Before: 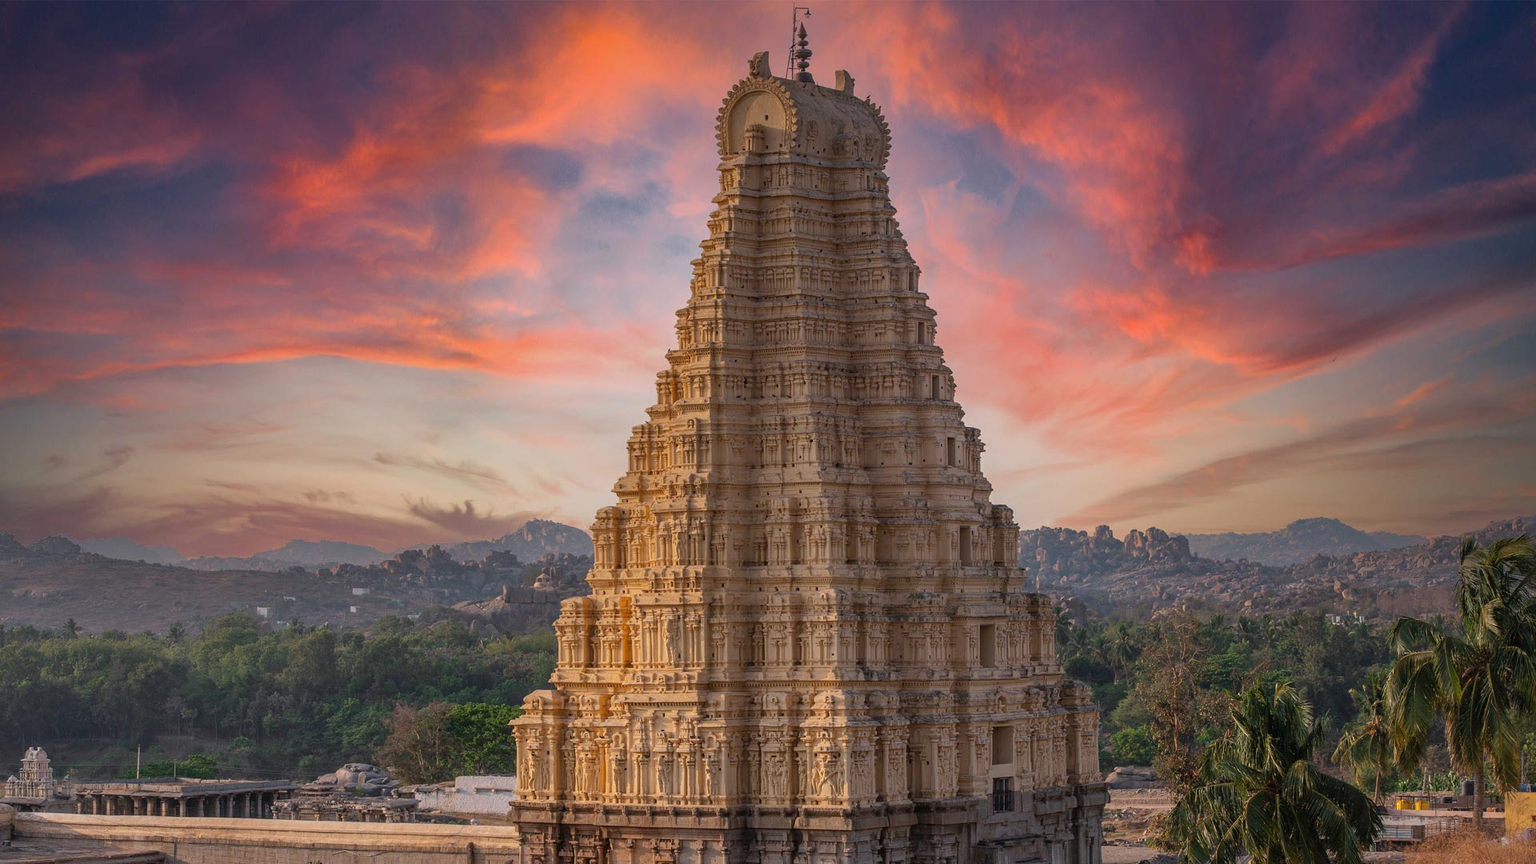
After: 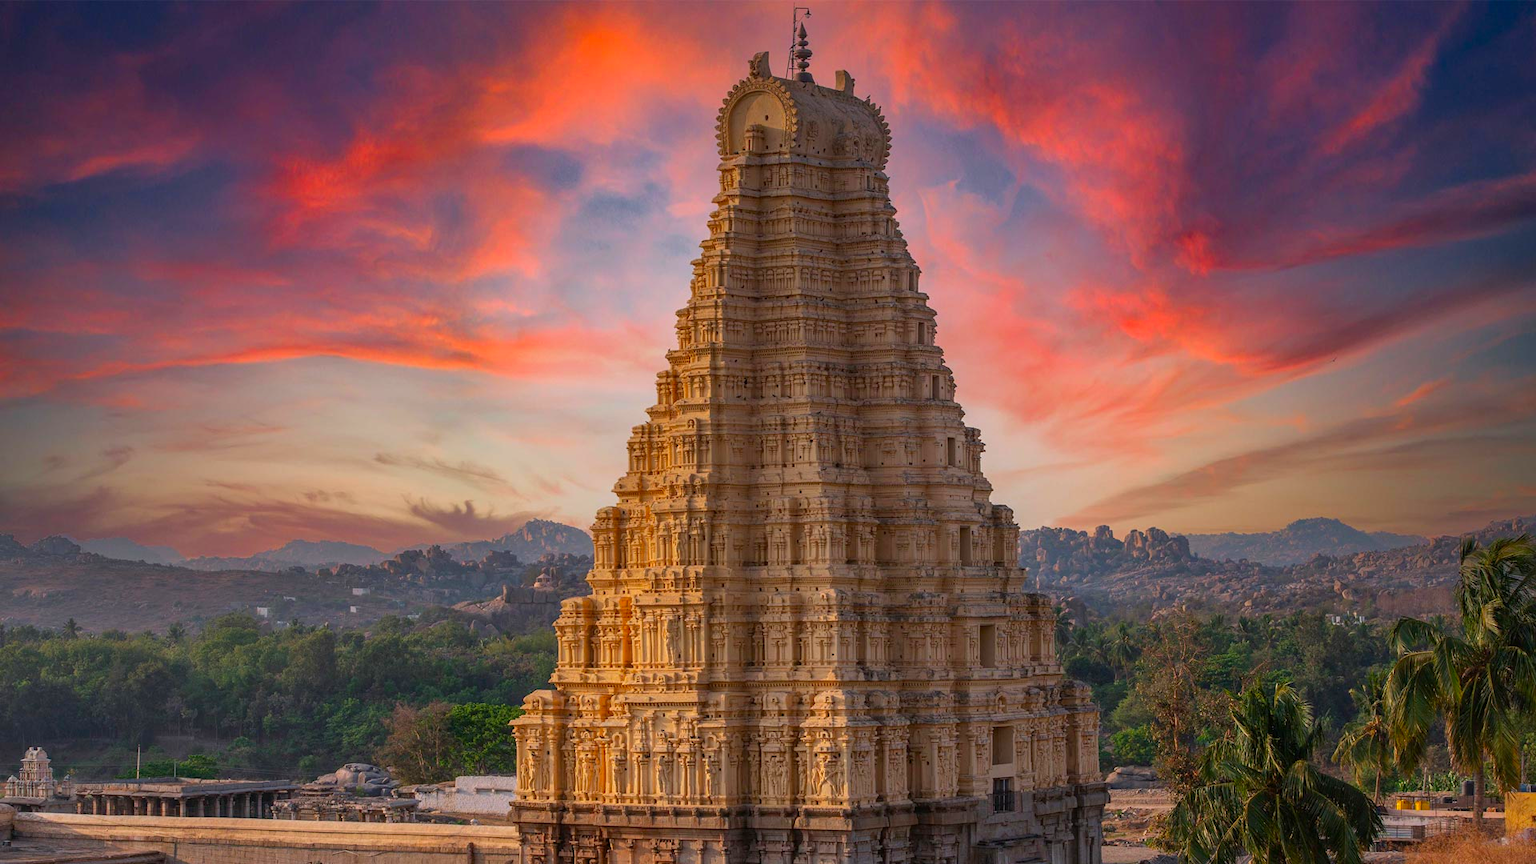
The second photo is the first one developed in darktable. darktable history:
contrast brightness saturation: brightness -0.02, saturation 0.35
